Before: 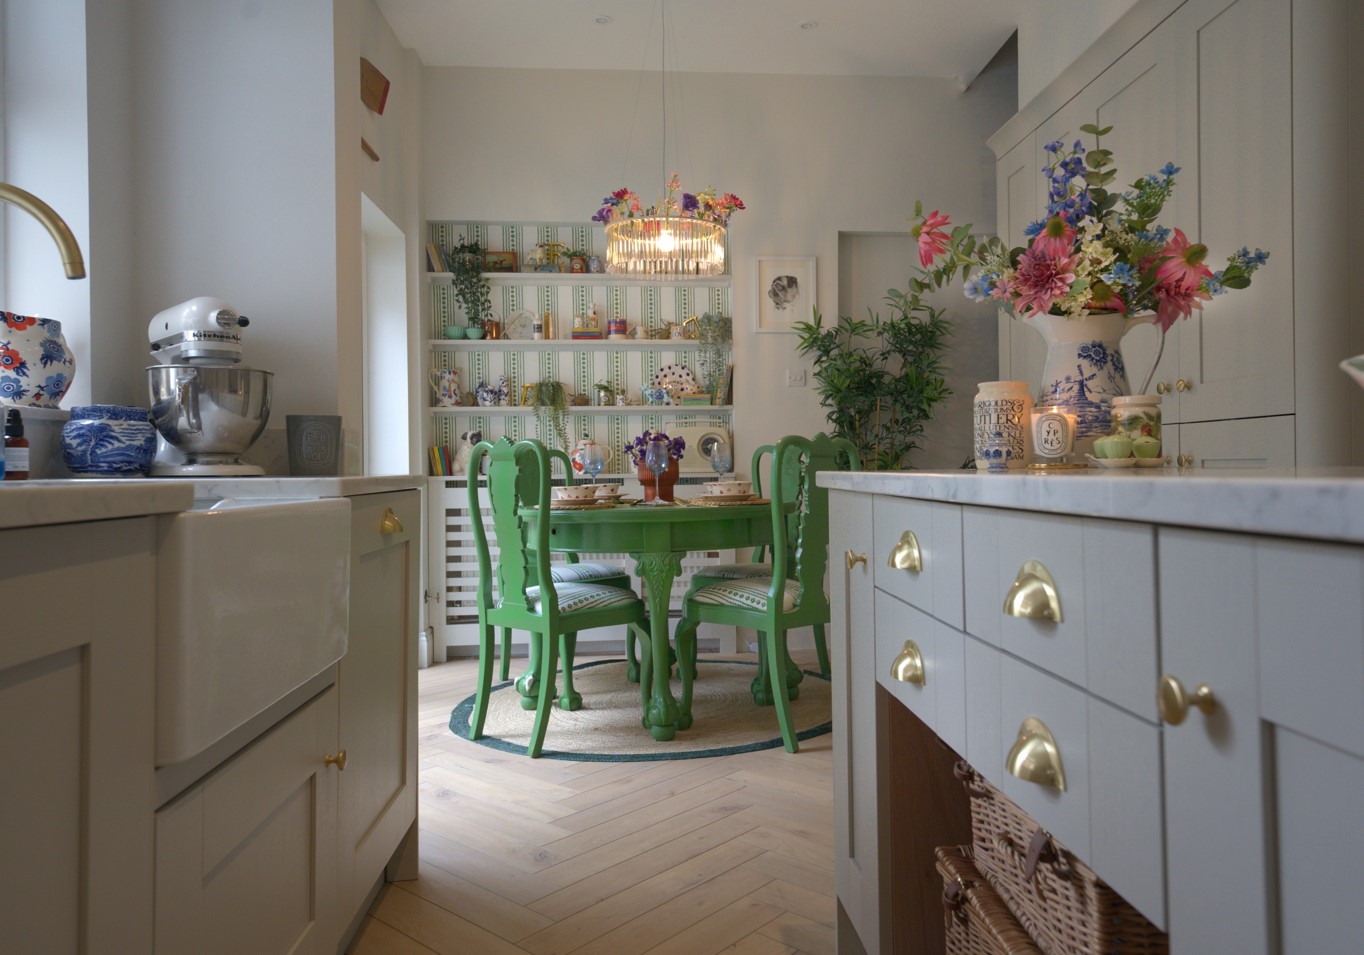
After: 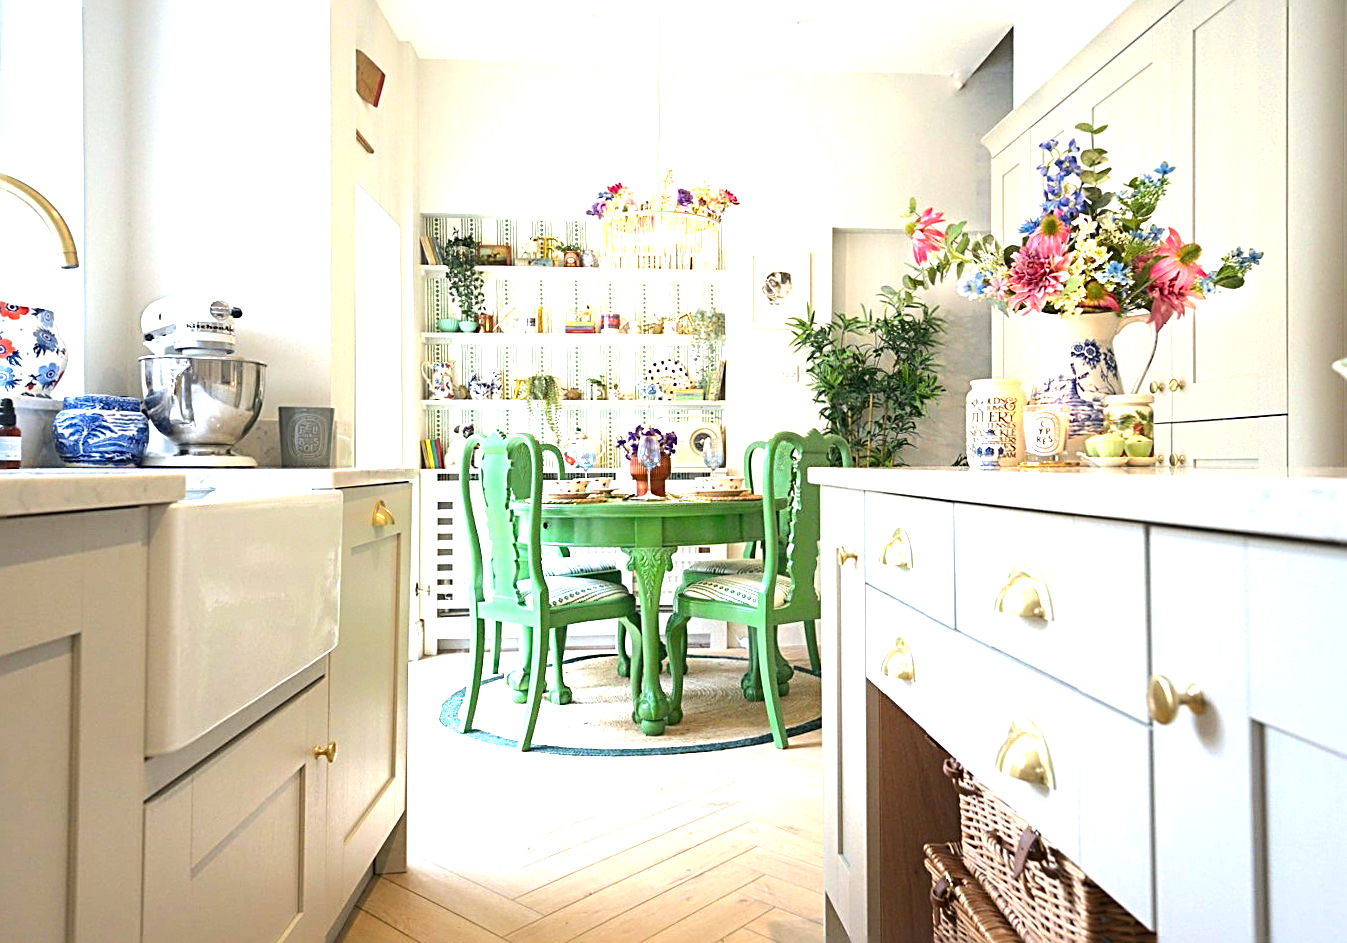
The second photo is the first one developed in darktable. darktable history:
sharpen: radius 2.584, amount 0.688
tone equalizer: -8 EV -0.75 EV, -7 EV -0.7 EV, -6 EV -0.6 EV, -5 EV -0.4 EV, -3 EV 0.4 EV, -2 EV 0.6 EV, -1 EV 0.7 EV, +0 EV 0.75 EV, edges refinement/feathering 500, mask exposure compensation -1.57 EV, preserve details no
crop and rotate: angle -0.5°
white balance: red 0.978, blue 0.999
contrast brightness saturation: contrast 0.04, saturation 0.16
exposure: black level correction 0, exposure 1.675 EV, compensate exposure bias true, compensate highlight preservation false
